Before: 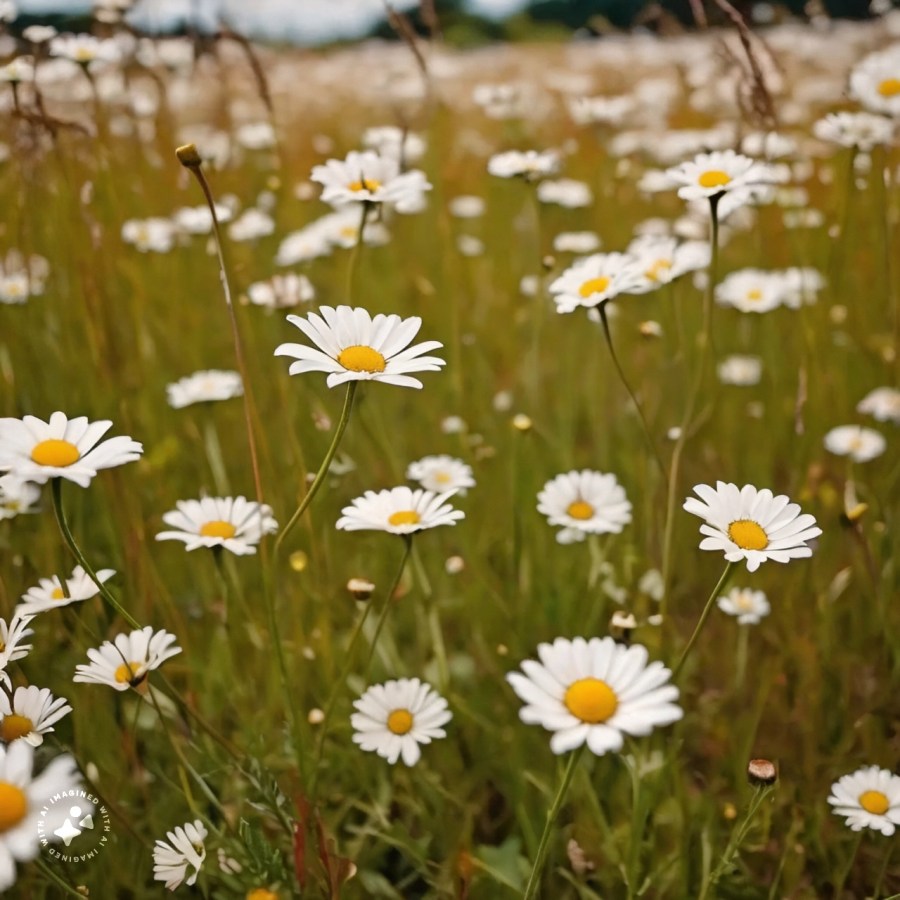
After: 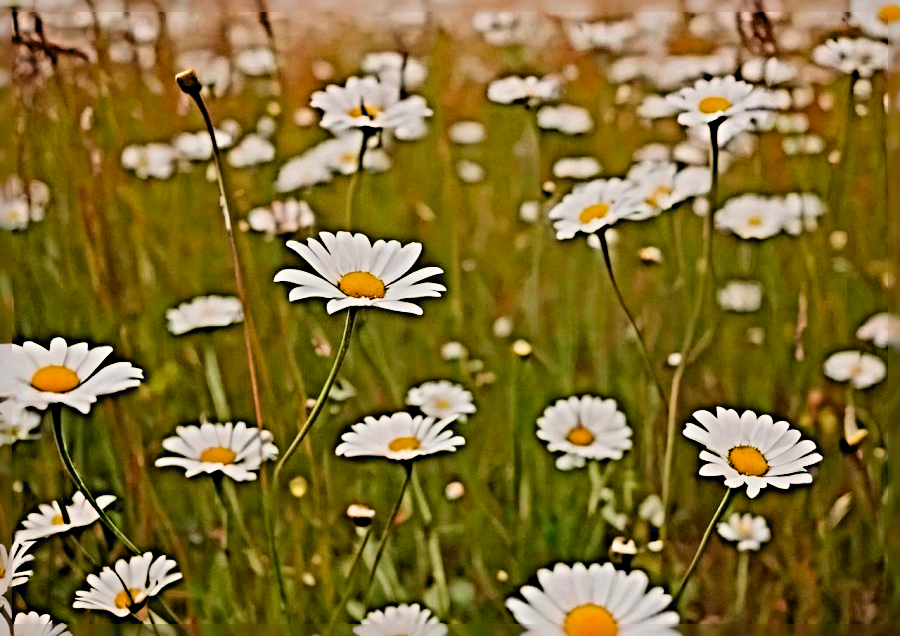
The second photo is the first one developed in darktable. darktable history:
crop and rotate: top 8.293%, bottom 20.996%
color contrast: green-magenta contrast 1.73, blue-yellow contrast 1.15
sharpen: radius 6.3, amount 1.8, threshold 0
filmic rgb: black relative exposure -8.42 EV, white relative exposure 4.68 EV, hardness 3.82, color science v6 (2022)
